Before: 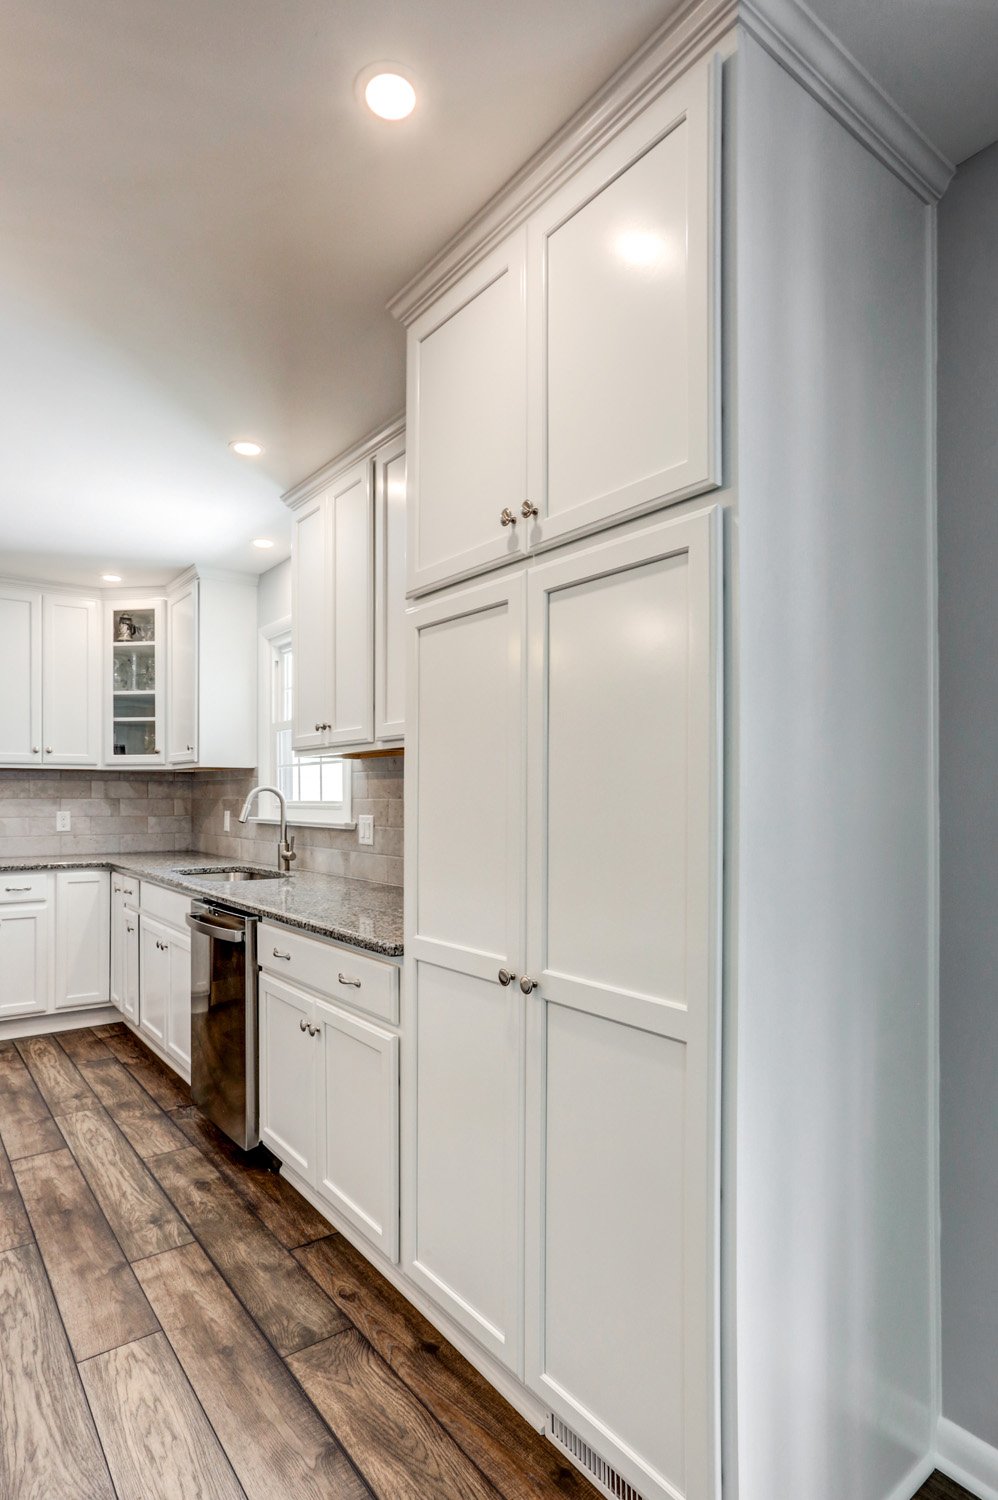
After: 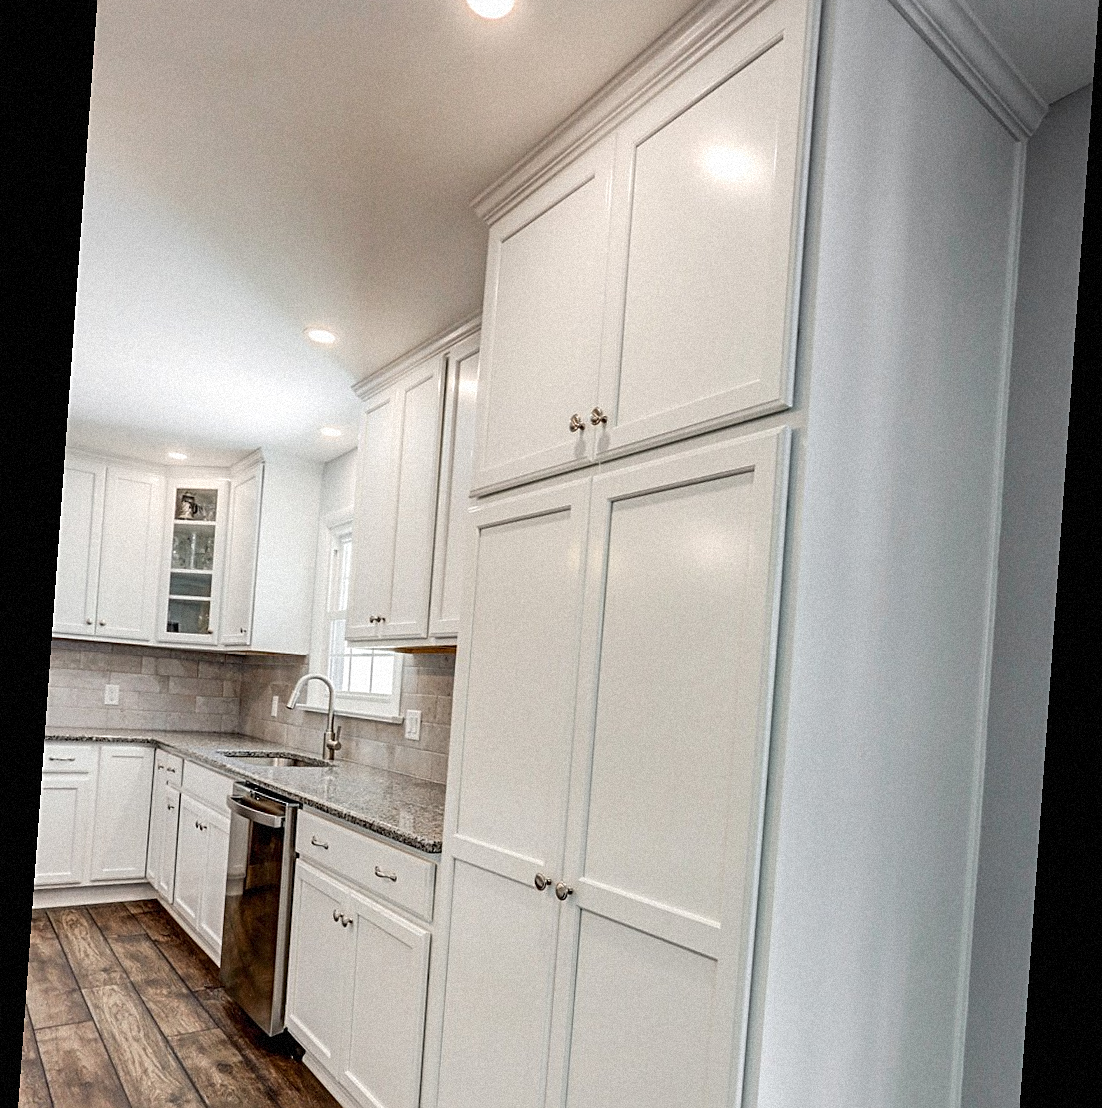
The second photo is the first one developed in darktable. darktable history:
rotate and perspective: rotation 4.1°, automatic cropping off
grain: mid-tones bias 0%
crop and rotate: top 8.293%, bottom 20.996%
sharpen: on, module defaults
